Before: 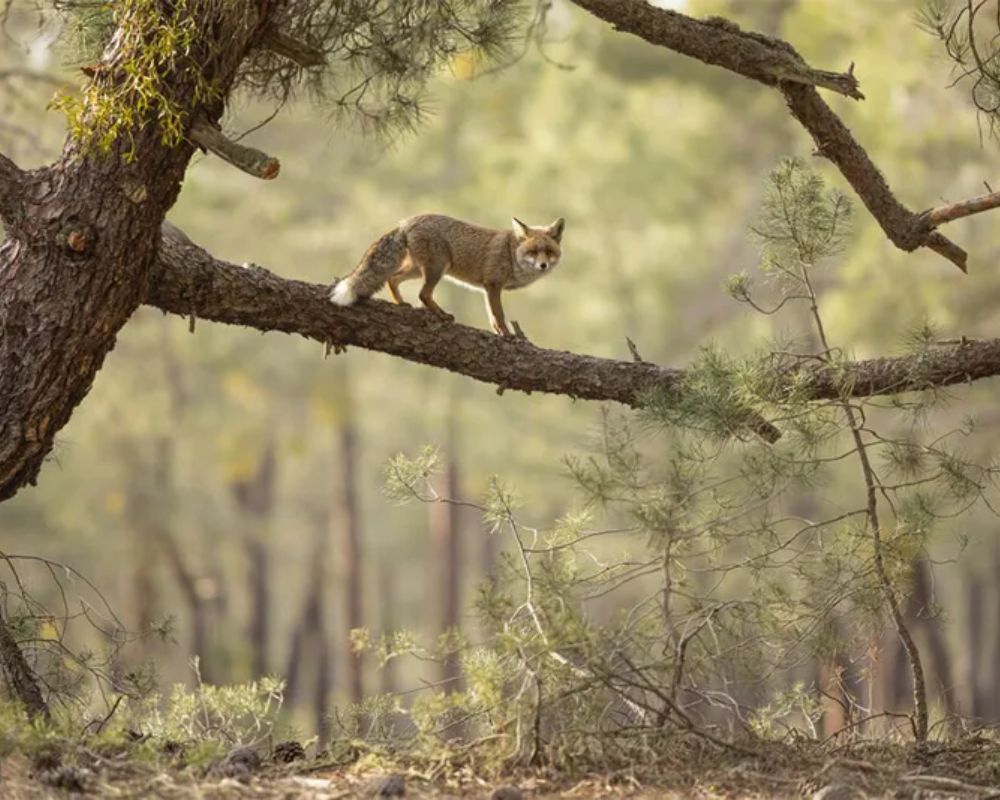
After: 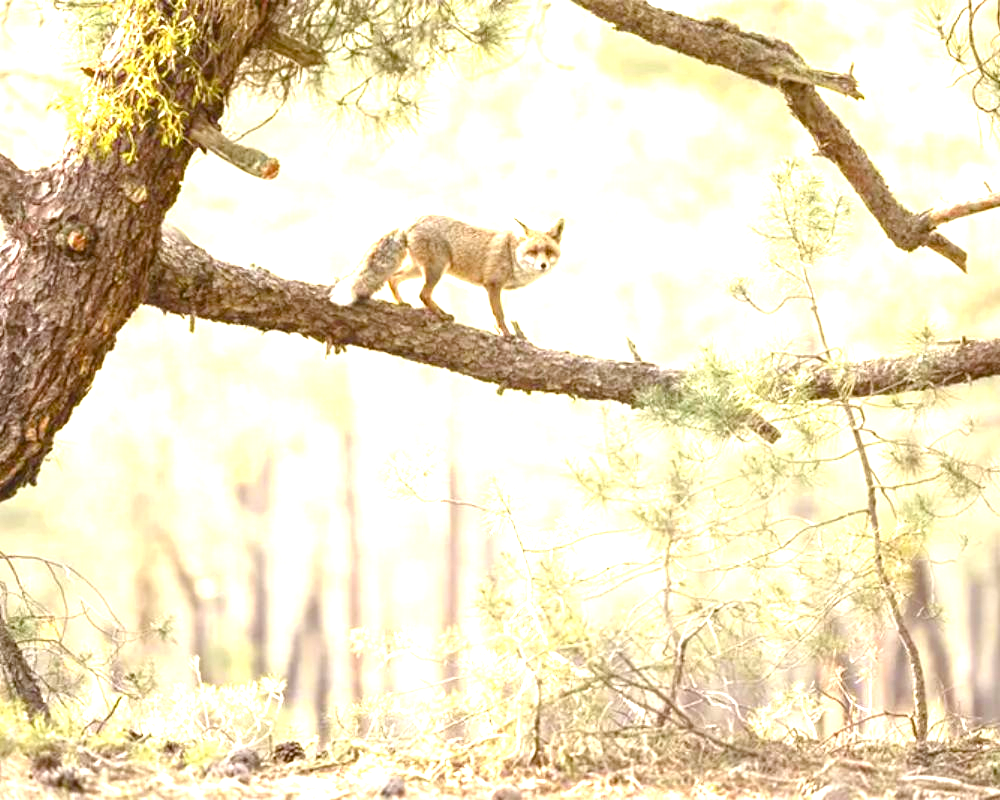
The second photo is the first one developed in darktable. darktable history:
color balance rgb: perceptual saturation grading › global saturation 20%, perceptual saturation grading › highlights -25%, perceptual saturation grading › shadows 25%
exposure: exposure 2.207 EV, compensate highlight preservation false
